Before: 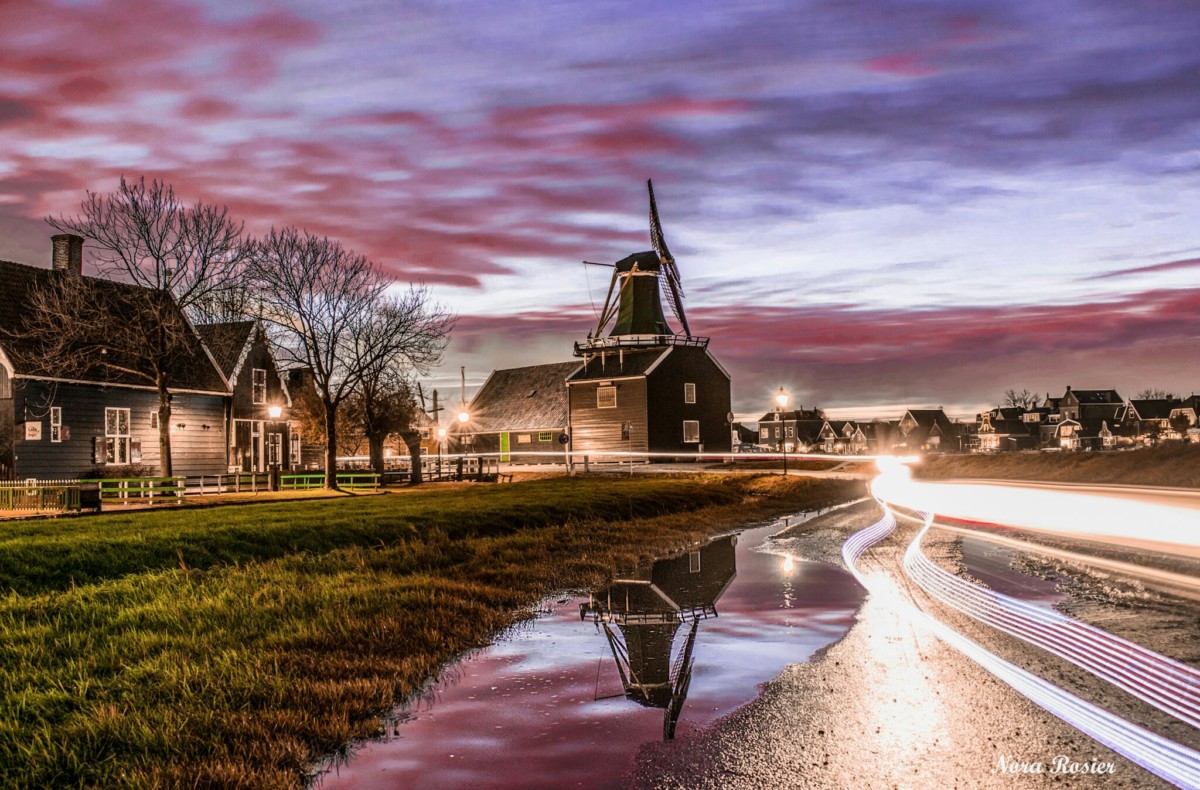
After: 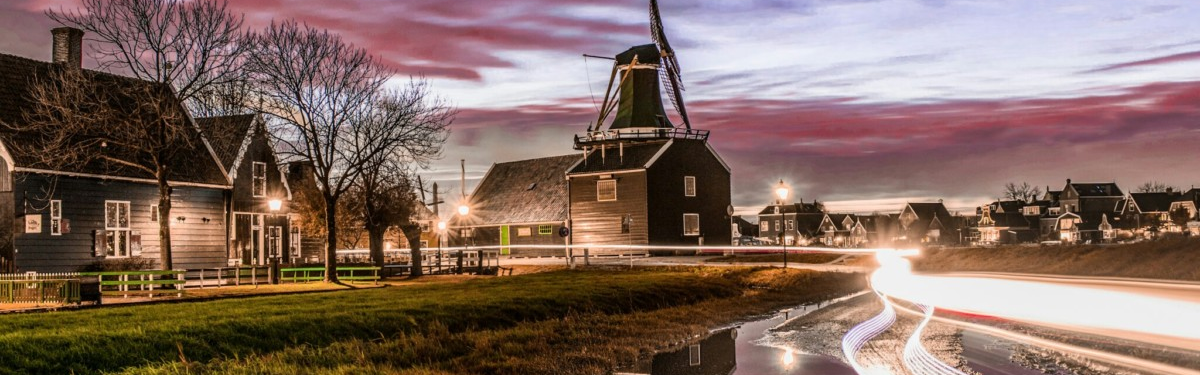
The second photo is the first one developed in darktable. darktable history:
crop and rotate: top 26.28%, bottom 26.25%
